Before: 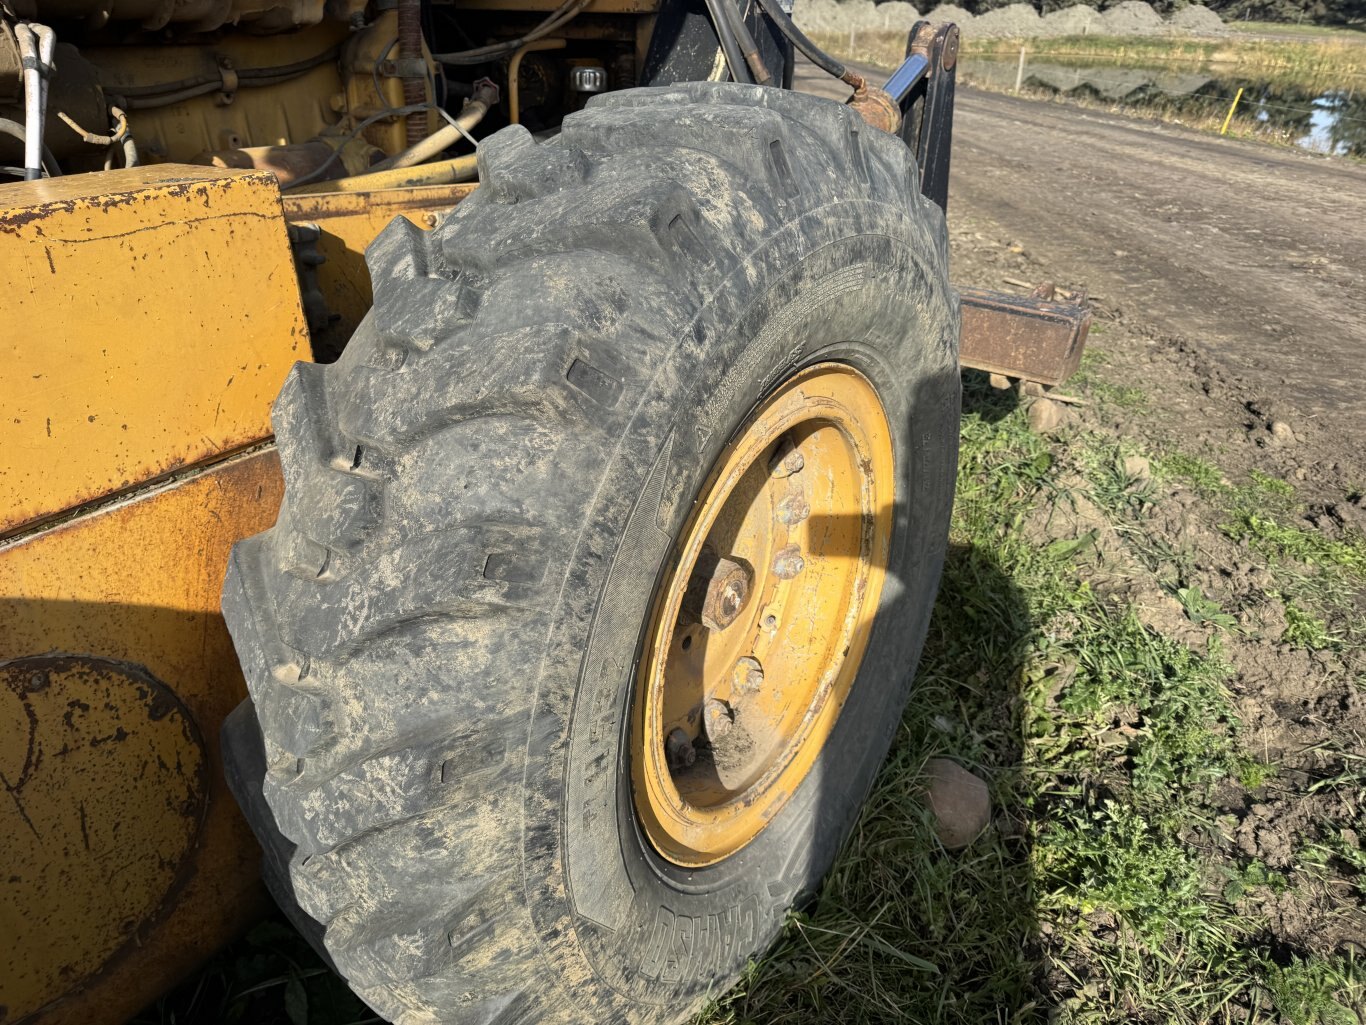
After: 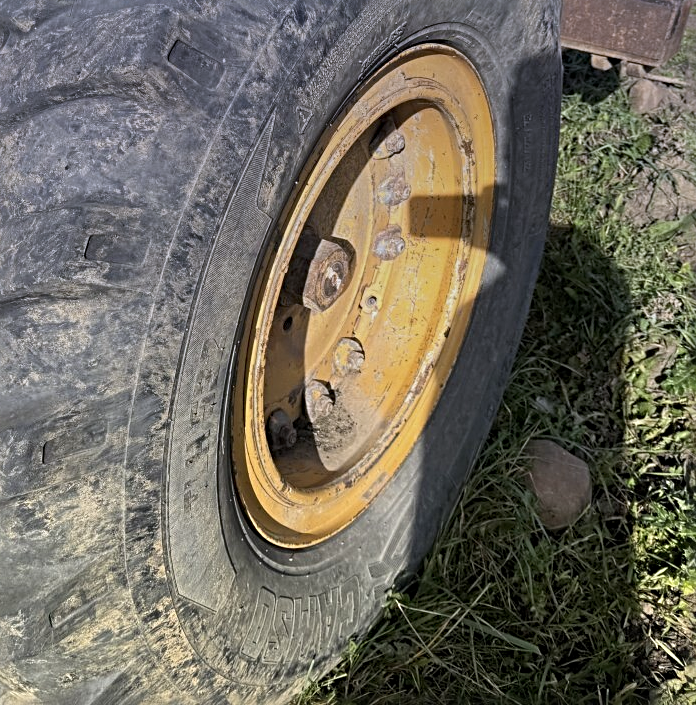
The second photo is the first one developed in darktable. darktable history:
crop and rotate: left 29.237%, top 31.152%, right 19.807%
sharpen: radius 4
graduated density: hue 238.83°, saturation 50%
color zones: curves: ch0 [(0.068, 0.464) (0.25, 0.5) (0.48, 0.508) (0.75, 0.536) (0.886, 0.476) (0.967, 0.456)]; ch1 [(0.066, 0.456) (0.25, 0.5) (0.616, 0.508) (0.746, 0.56) (0.934, 0.444)]
